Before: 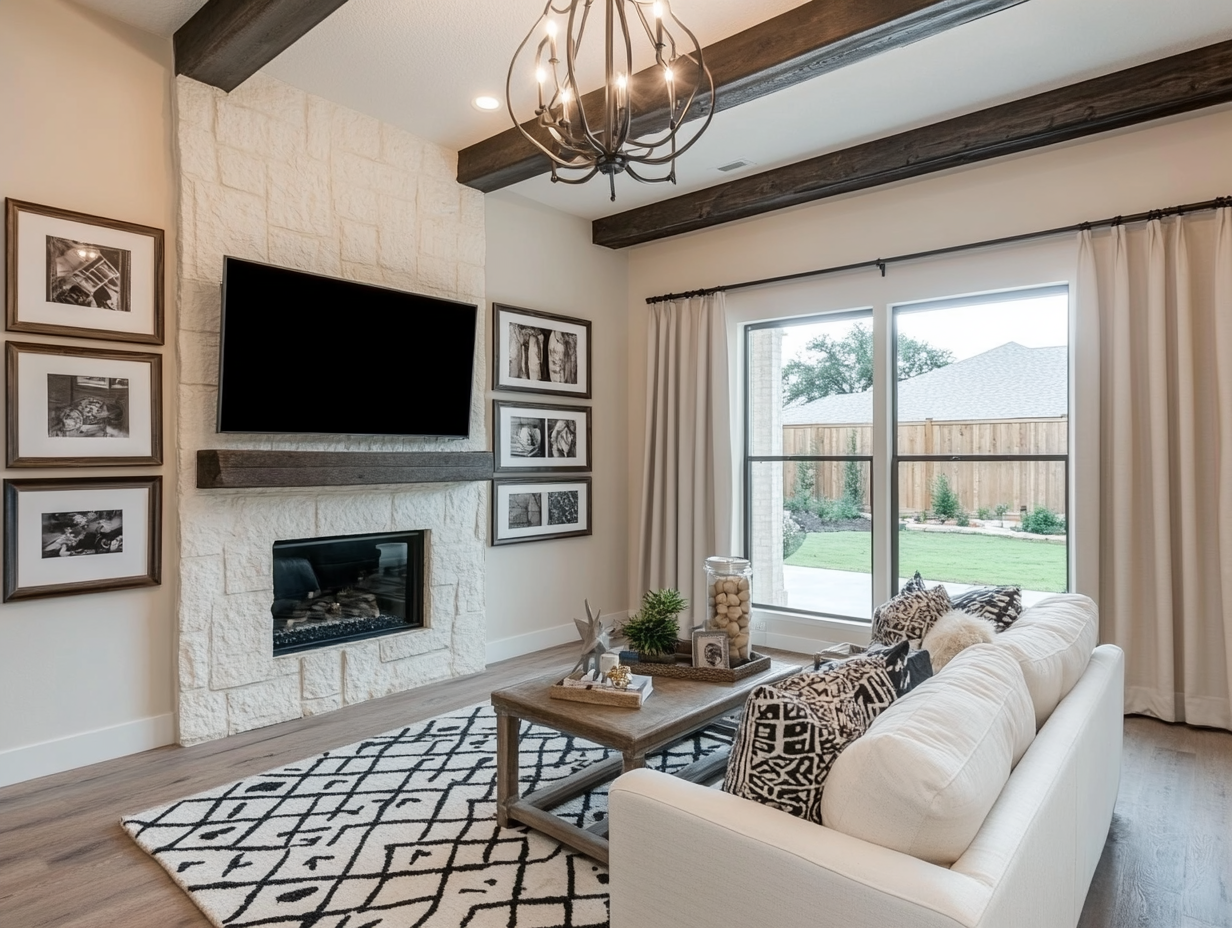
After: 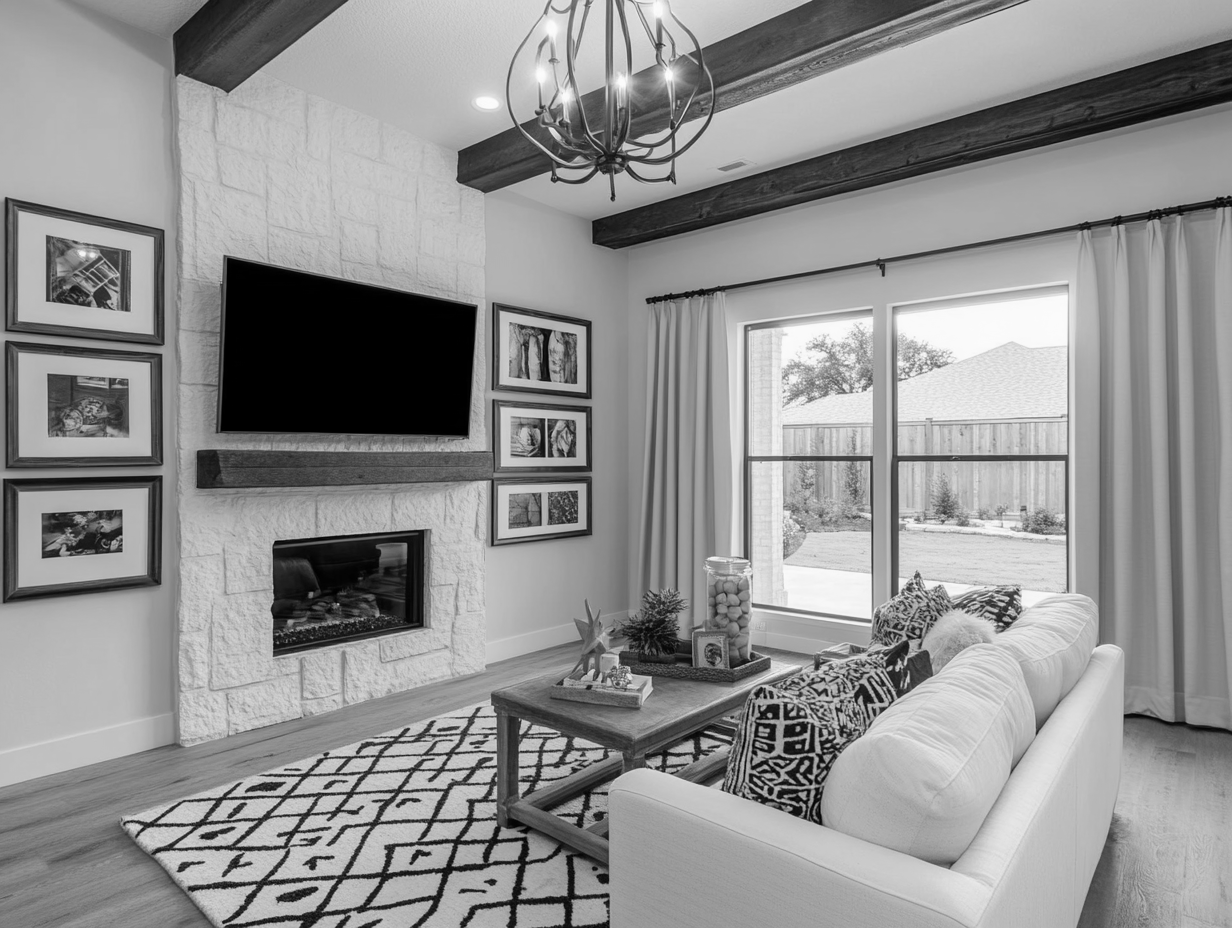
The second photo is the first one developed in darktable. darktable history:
monochrome: a -6.99, b 35.61, size 1.4
velvia: on, module defaults
